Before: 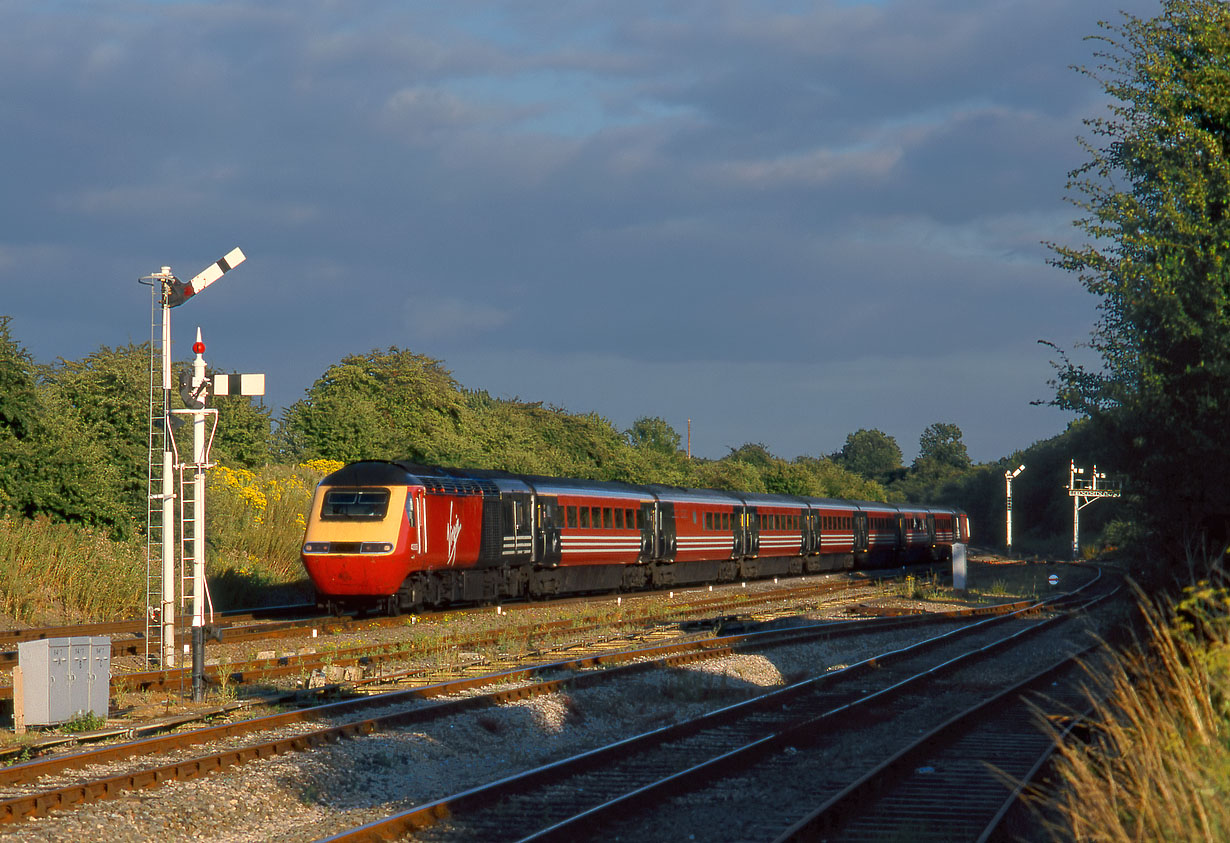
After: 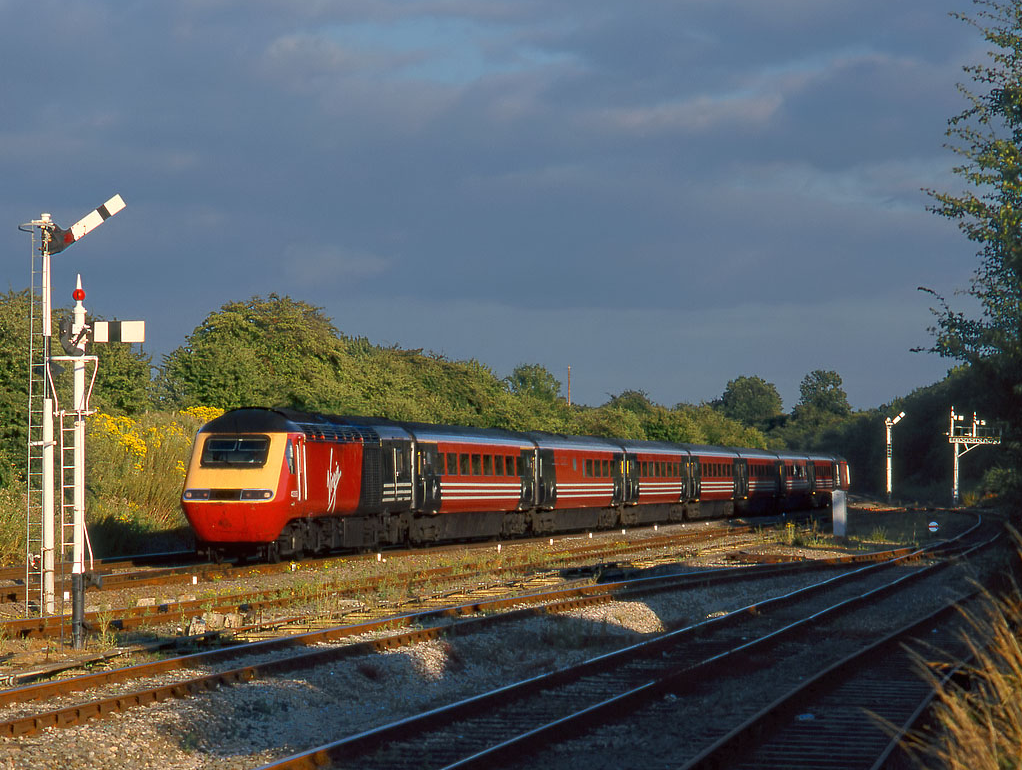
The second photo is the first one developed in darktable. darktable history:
crop: left 9.813%, top 6.332%, right 7.09%, bottom 2.227%
